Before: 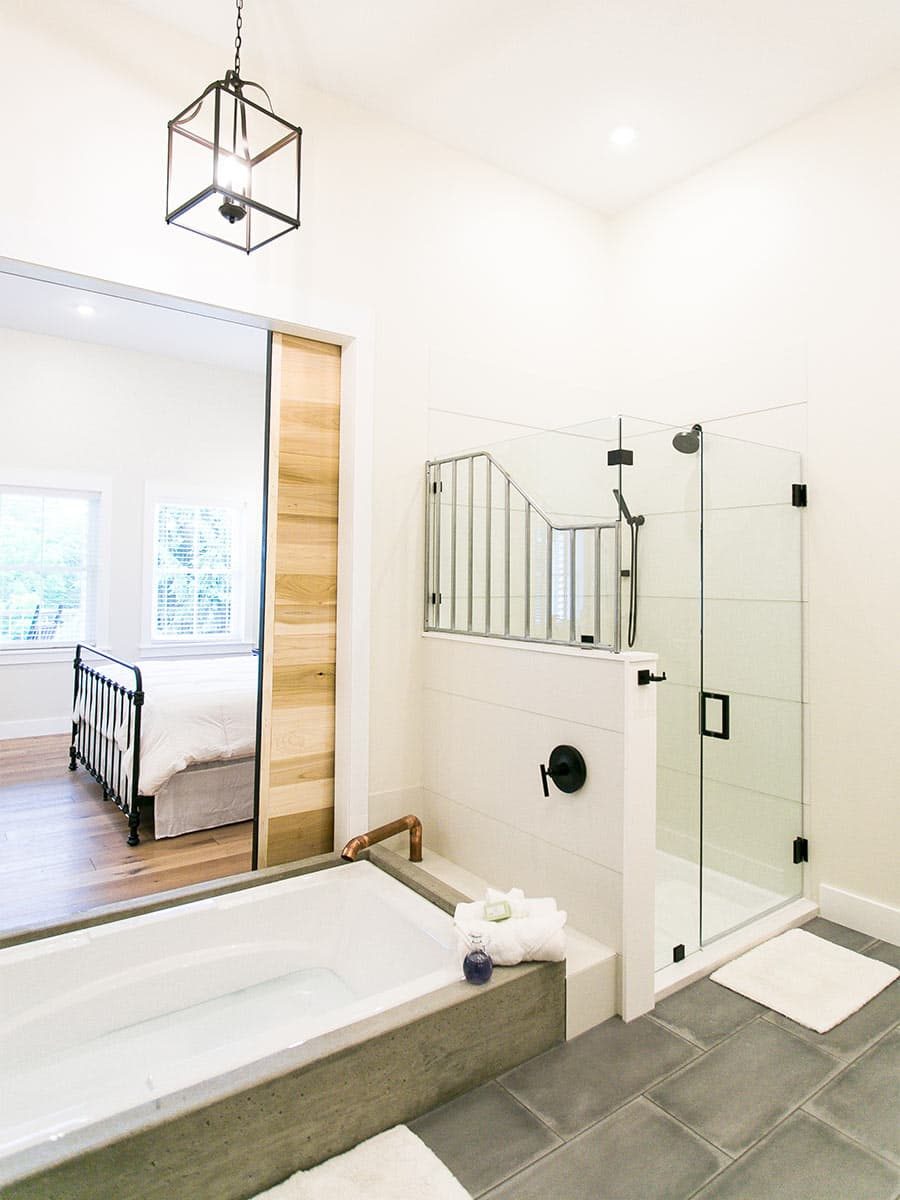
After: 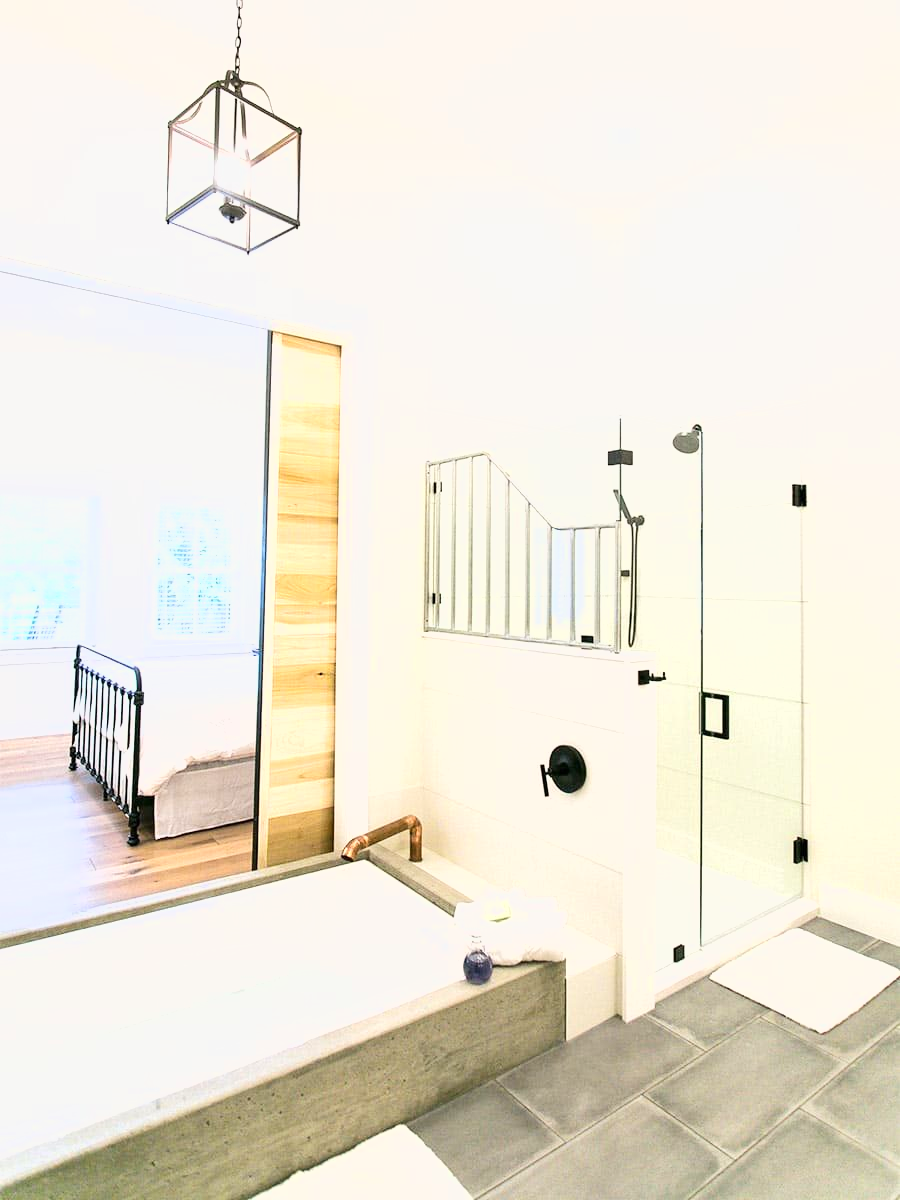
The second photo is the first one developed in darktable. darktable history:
exposure: exposure 0.078 EV, compensate highlight preservation false
tone curve: curves: ch0 [(0, 0) (0.55, 0.716) (0.841, 0.969)]
